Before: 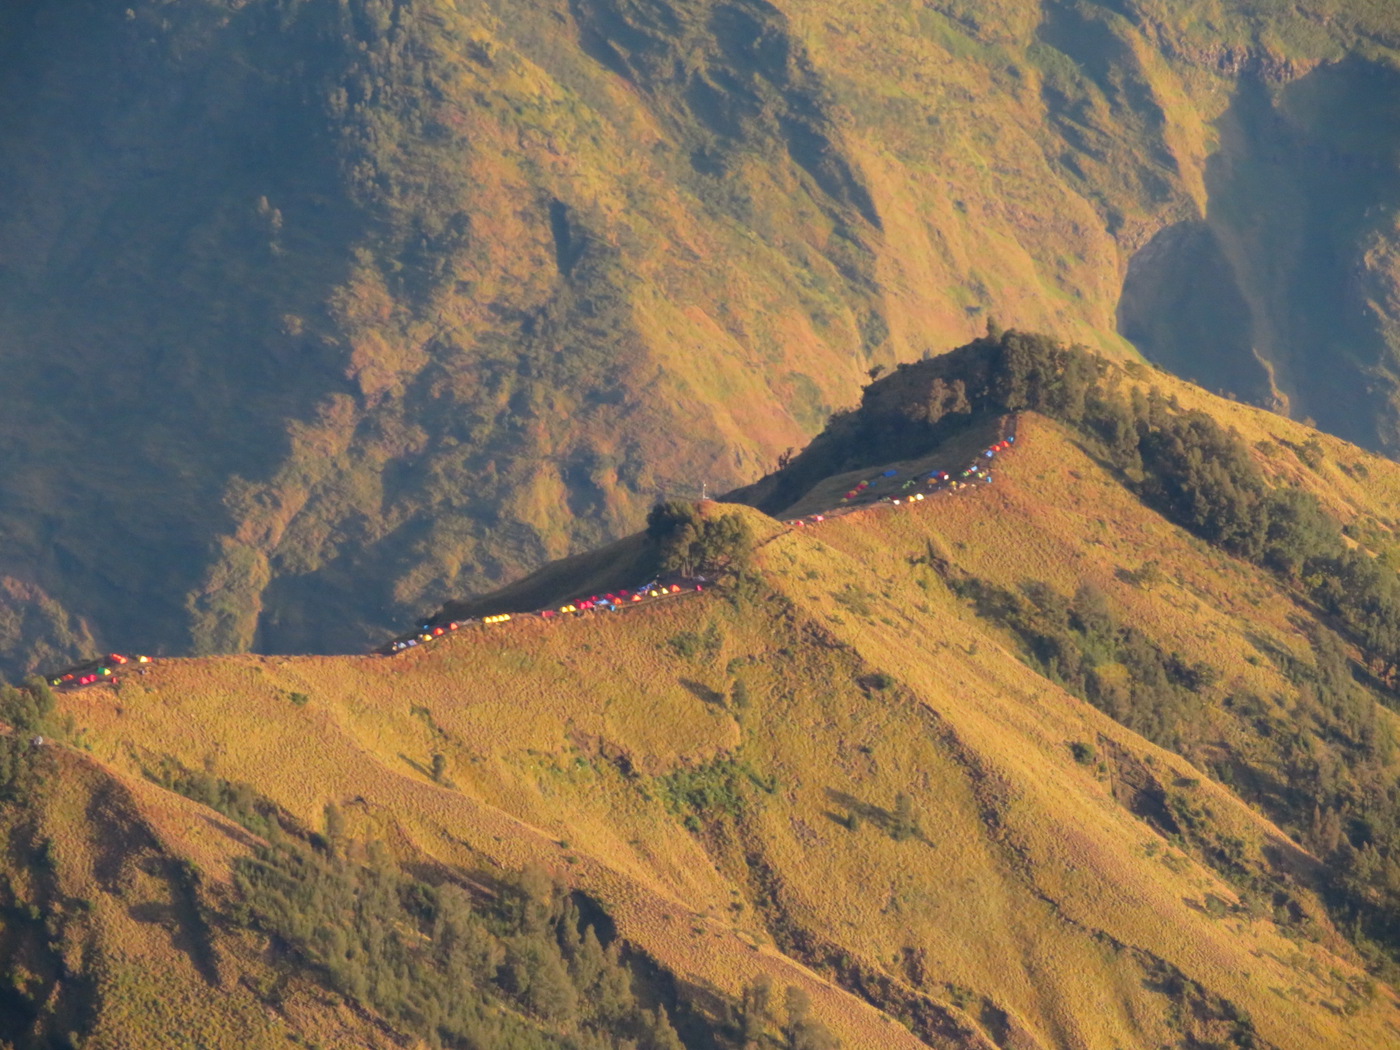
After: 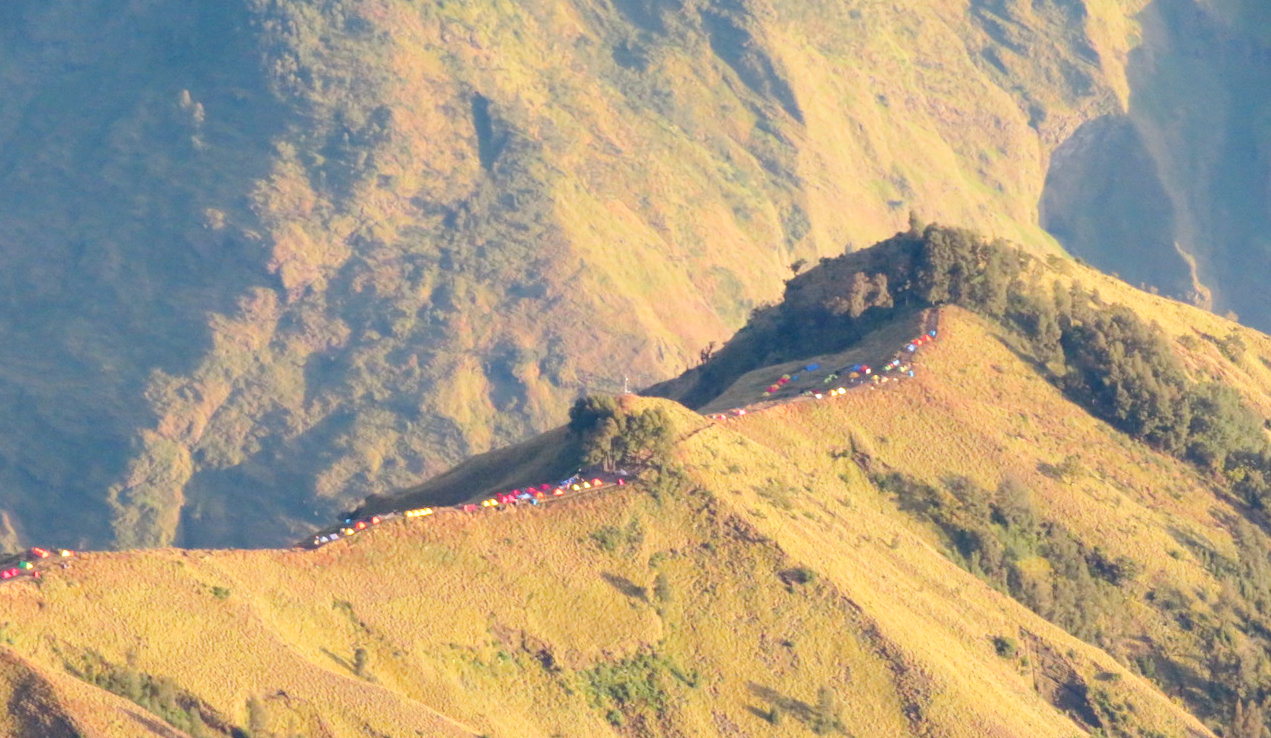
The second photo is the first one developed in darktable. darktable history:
crop: left 5.61%, top 10.131%, right 3.559%, bottom 19.499%
exposure: compensate exposure bias true, compensate highlight preservation false
base curve: curves: ch0 [(0, 0) (0.008, 0.007) (0.022, 0.029) (0.048, 0.089) (0.092, 0.197) (0.191, 0.399) (0.275, 0.534) (0.357, 0.65) (0.477, 0.78) (0.542, 0.833) (0.799, 0.973) (1, 1)], preserve colors none
